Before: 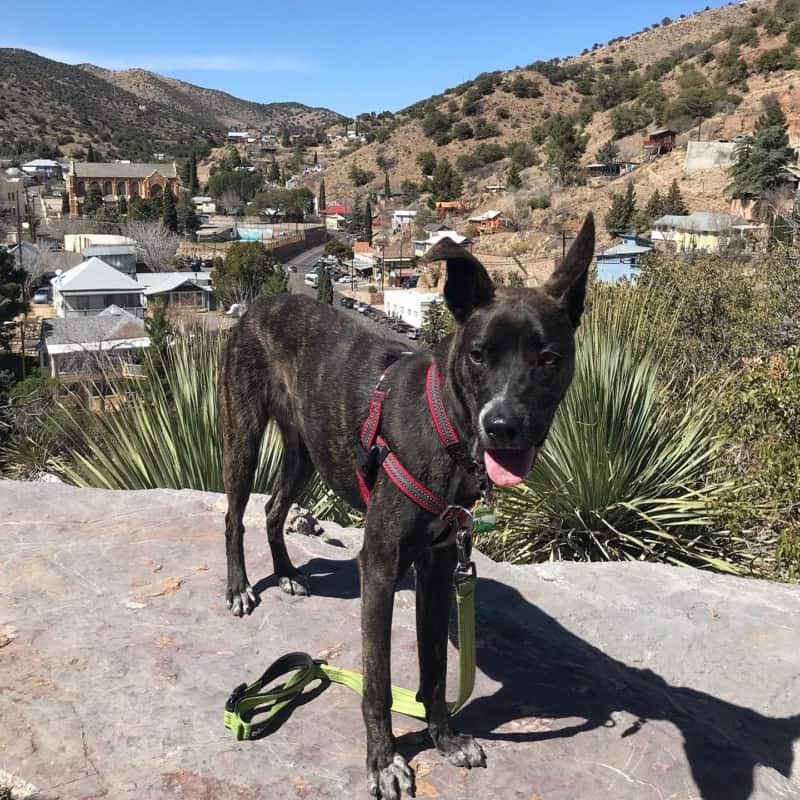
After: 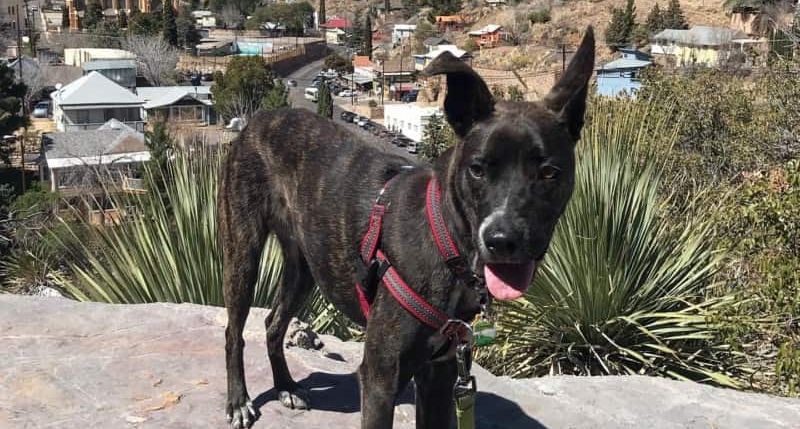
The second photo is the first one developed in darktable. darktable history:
crop and rotate: top 23.343%, bottom 22.93%
